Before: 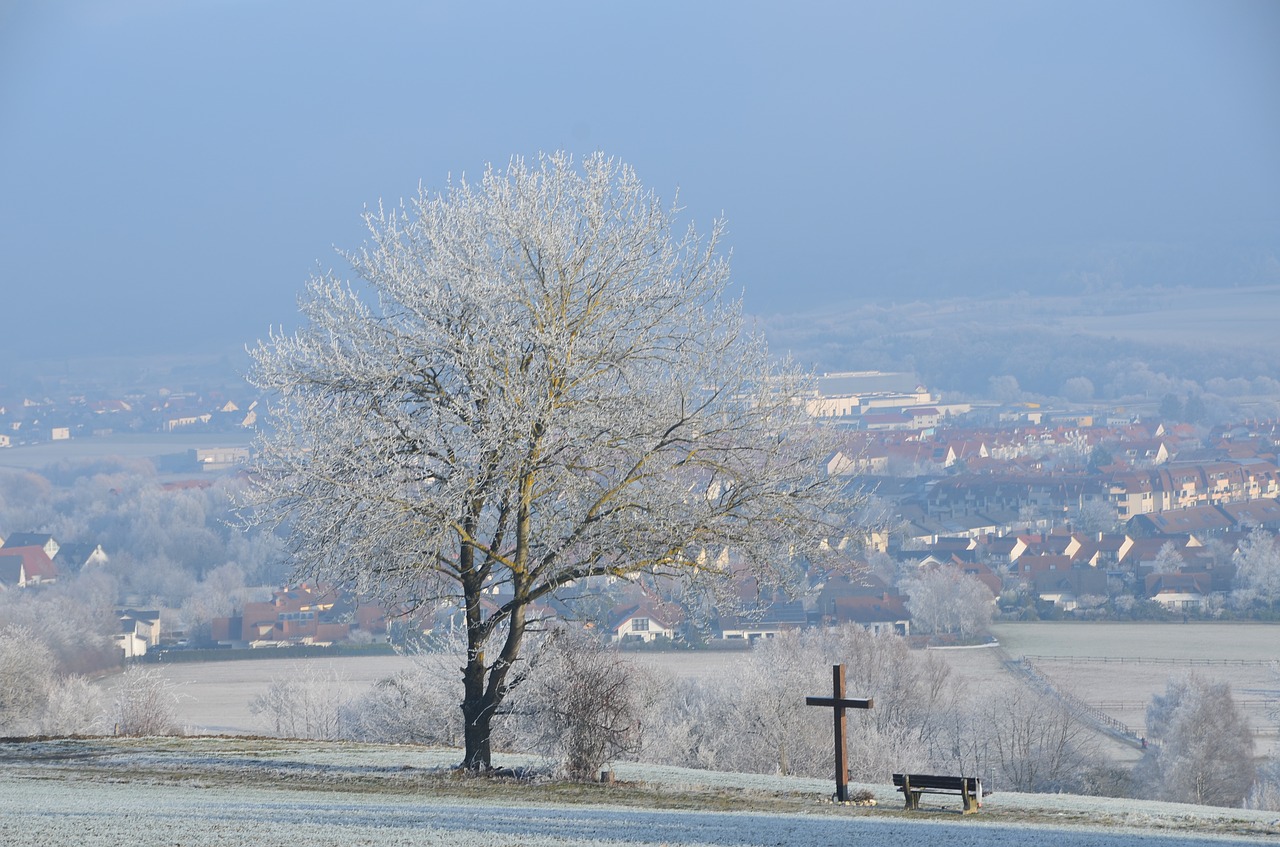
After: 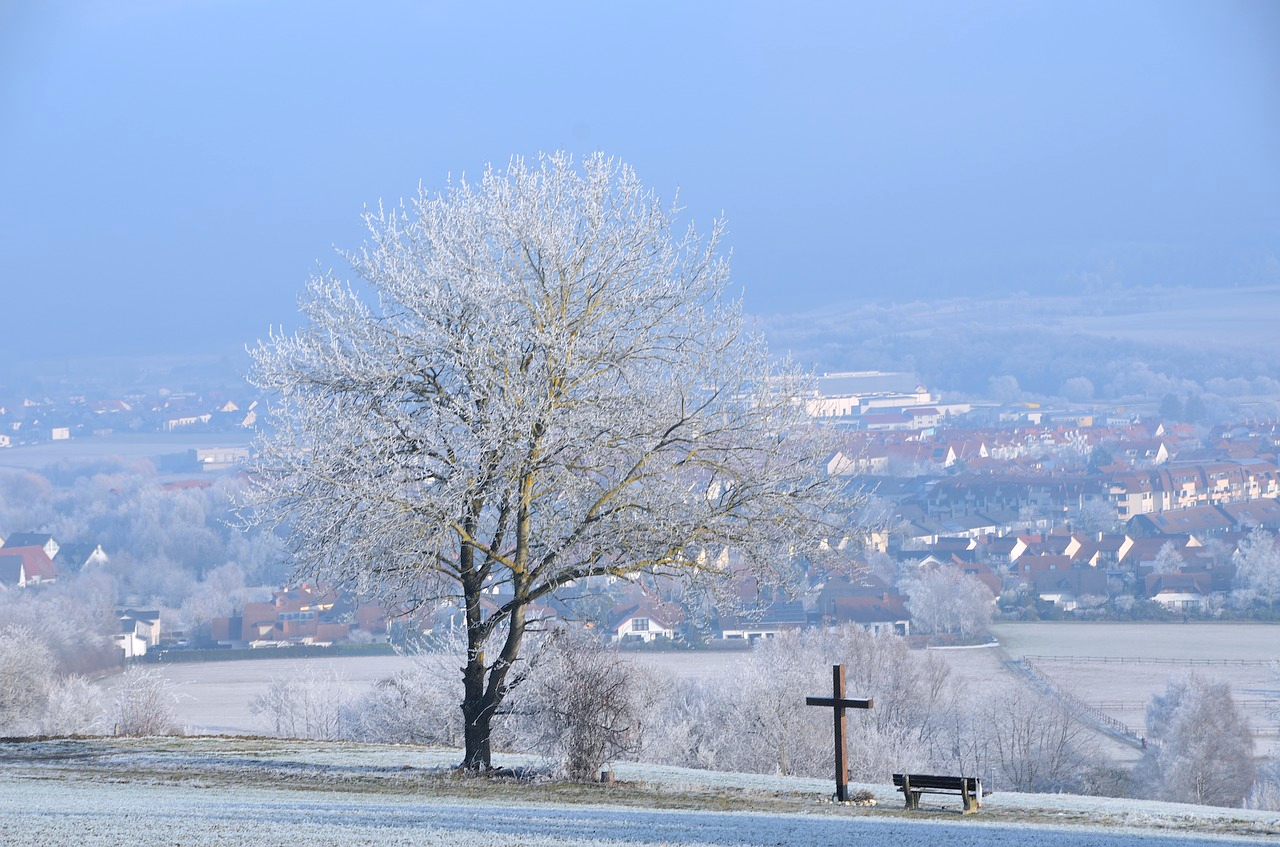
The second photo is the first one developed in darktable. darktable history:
rgb levels: levels [[0.01, 0.419, 0.839], [0, 0.5, 1], [0, 0.5, 1]]
color calibration: illuminant as shot in camera, x 0.358, y 0.373, temperature 4628.91 K
